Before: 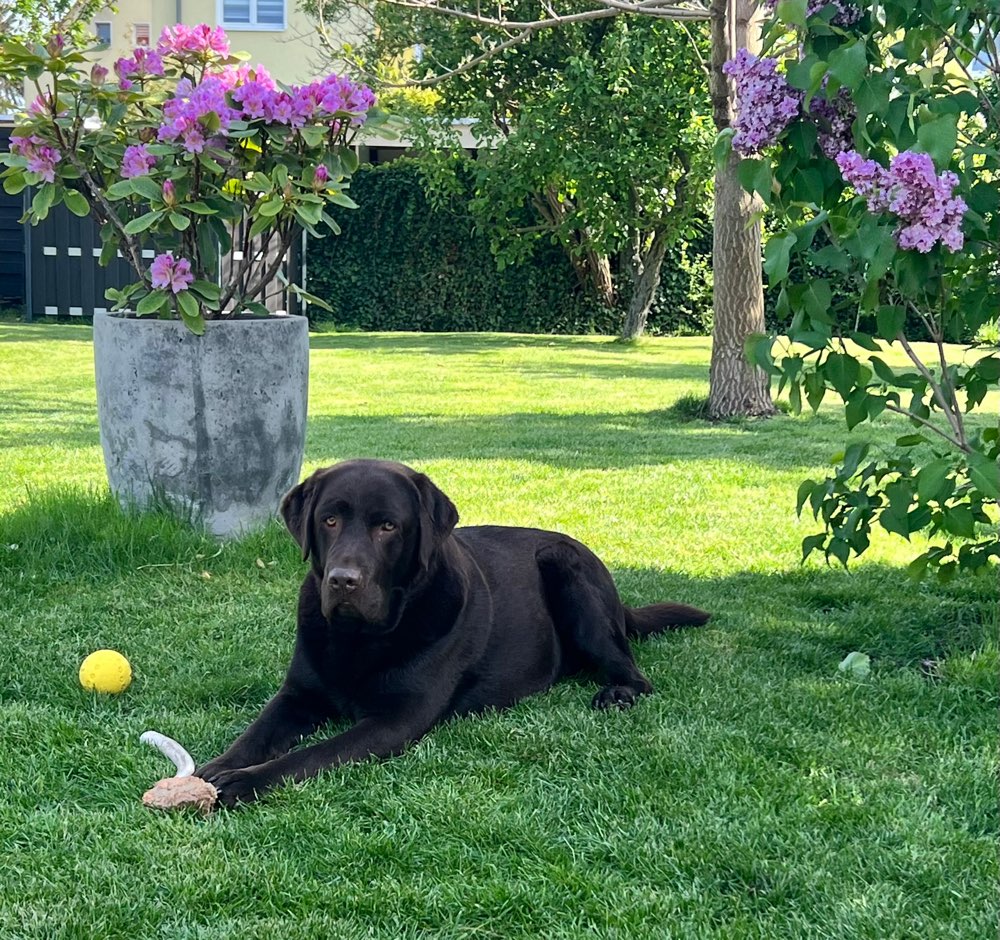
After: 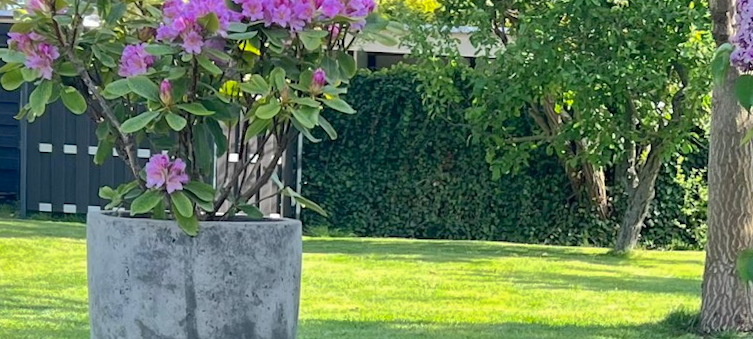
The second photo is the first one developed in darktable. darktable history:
crop: left 0.579%, top 7.627%, right 23.167%, bottom 54.275%
rotate and perspective: rotation 1.57°, crop left 0.018, crop right 0.982, crop top 0.039, crop bottom 0.961
shadows and highlights: on, module defaults
